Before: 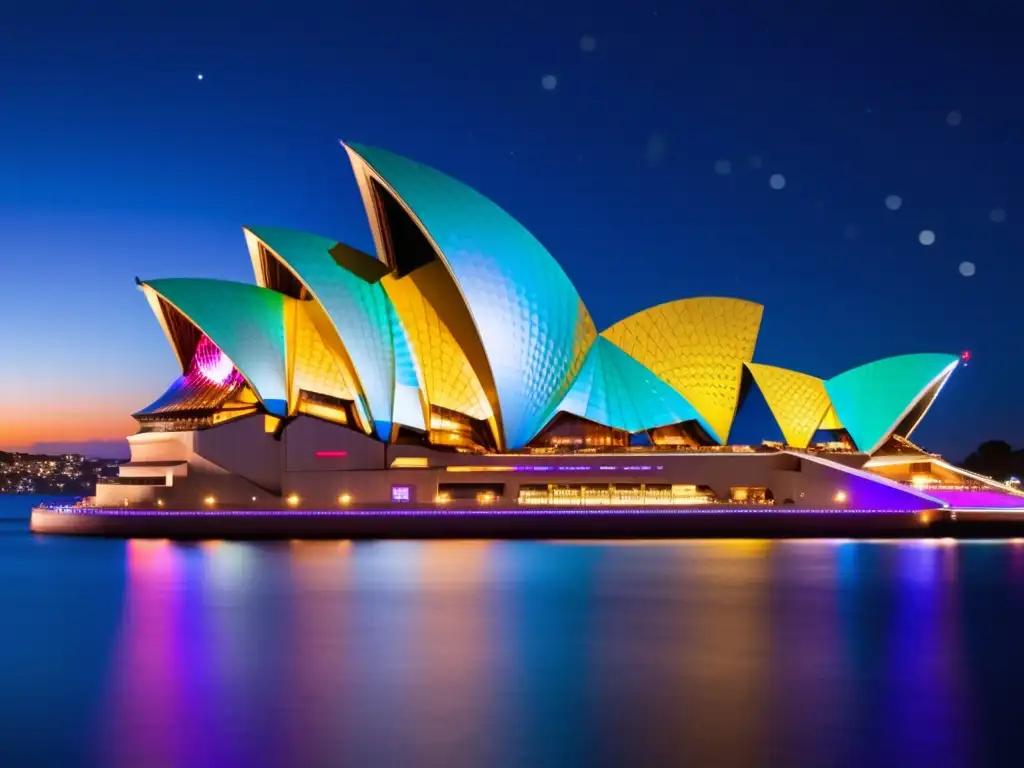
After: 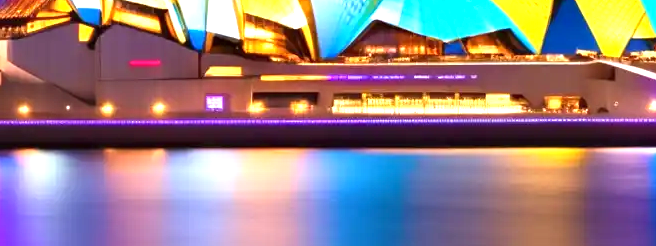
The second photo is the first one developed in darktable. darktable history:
crop: left 18.192%, top 51.015%, right 17.697%, bottom 16.929%
exposure: black level correction 0, exposure 1.101 EV, compensate highlight preservation false
shadows and highlights: shadows 4.02, highlights -18.84, soften with gaussian
